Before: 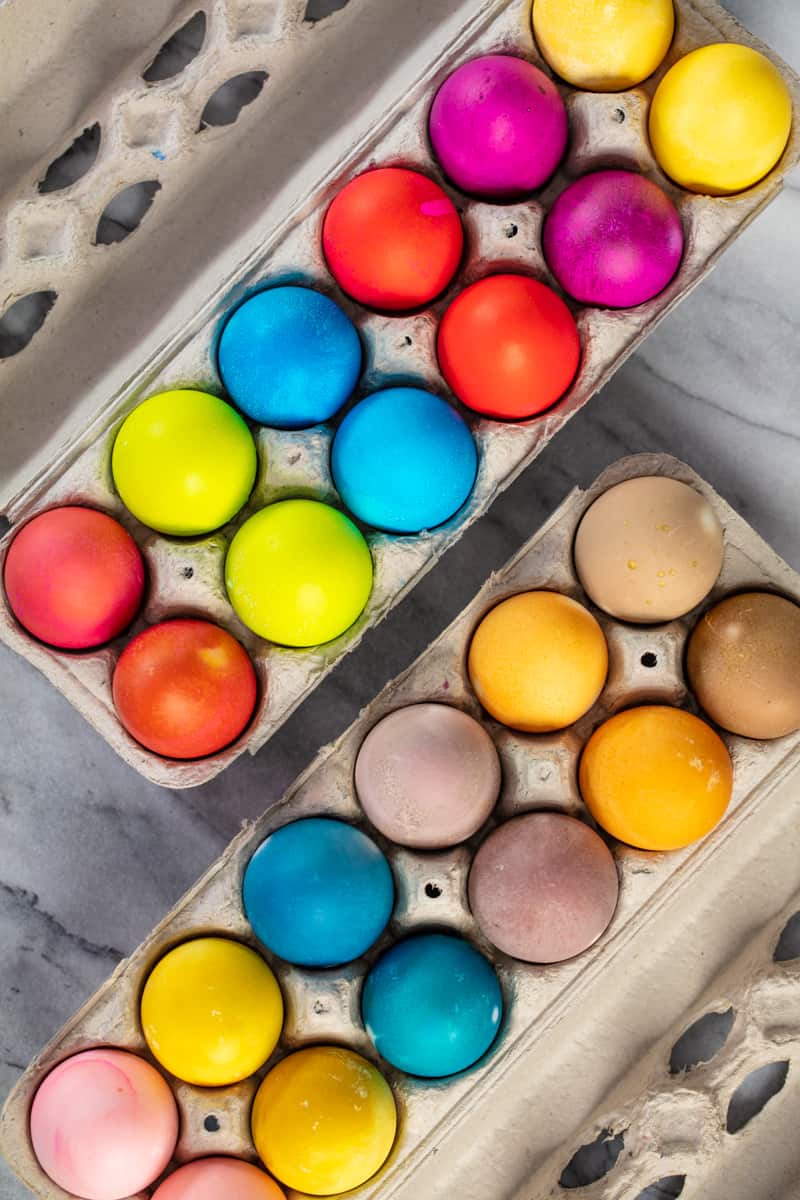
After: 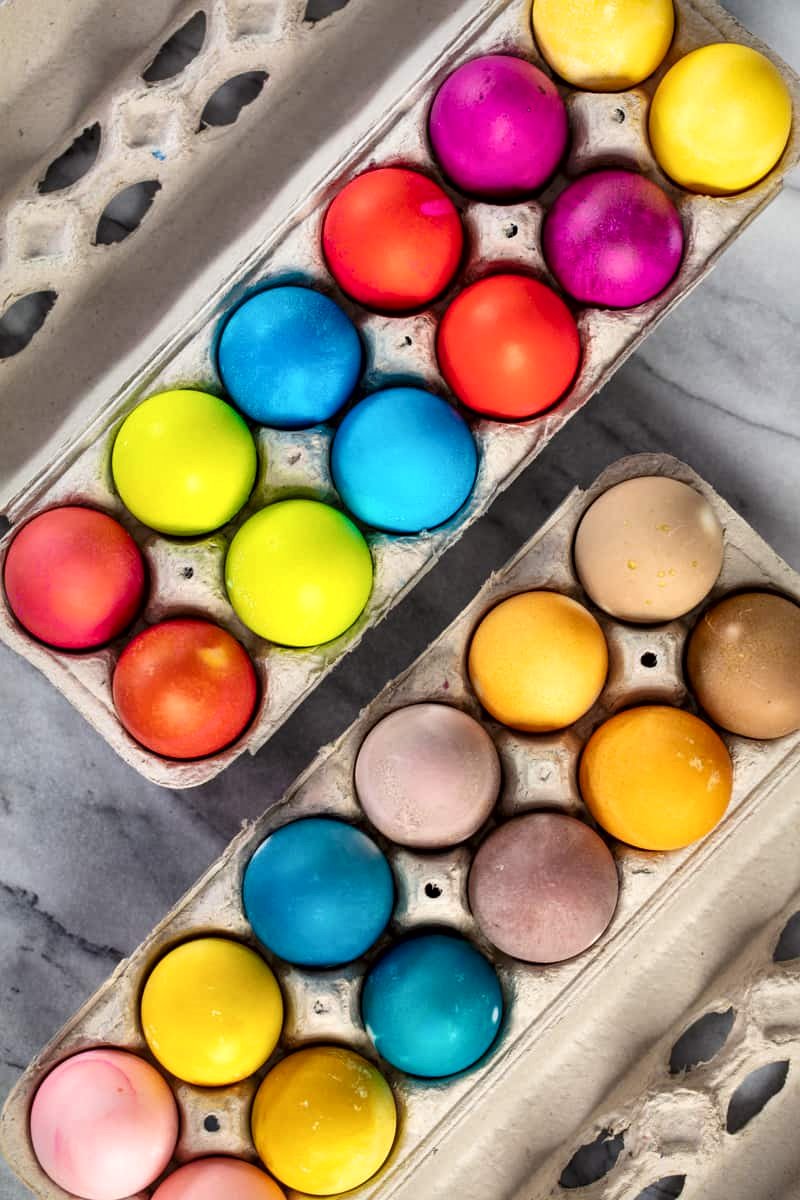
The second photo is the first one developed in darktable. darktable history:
local contrast: mode bilateral grid, contrast 25, coarseness 61, detail 151%, midtone range 0.2
